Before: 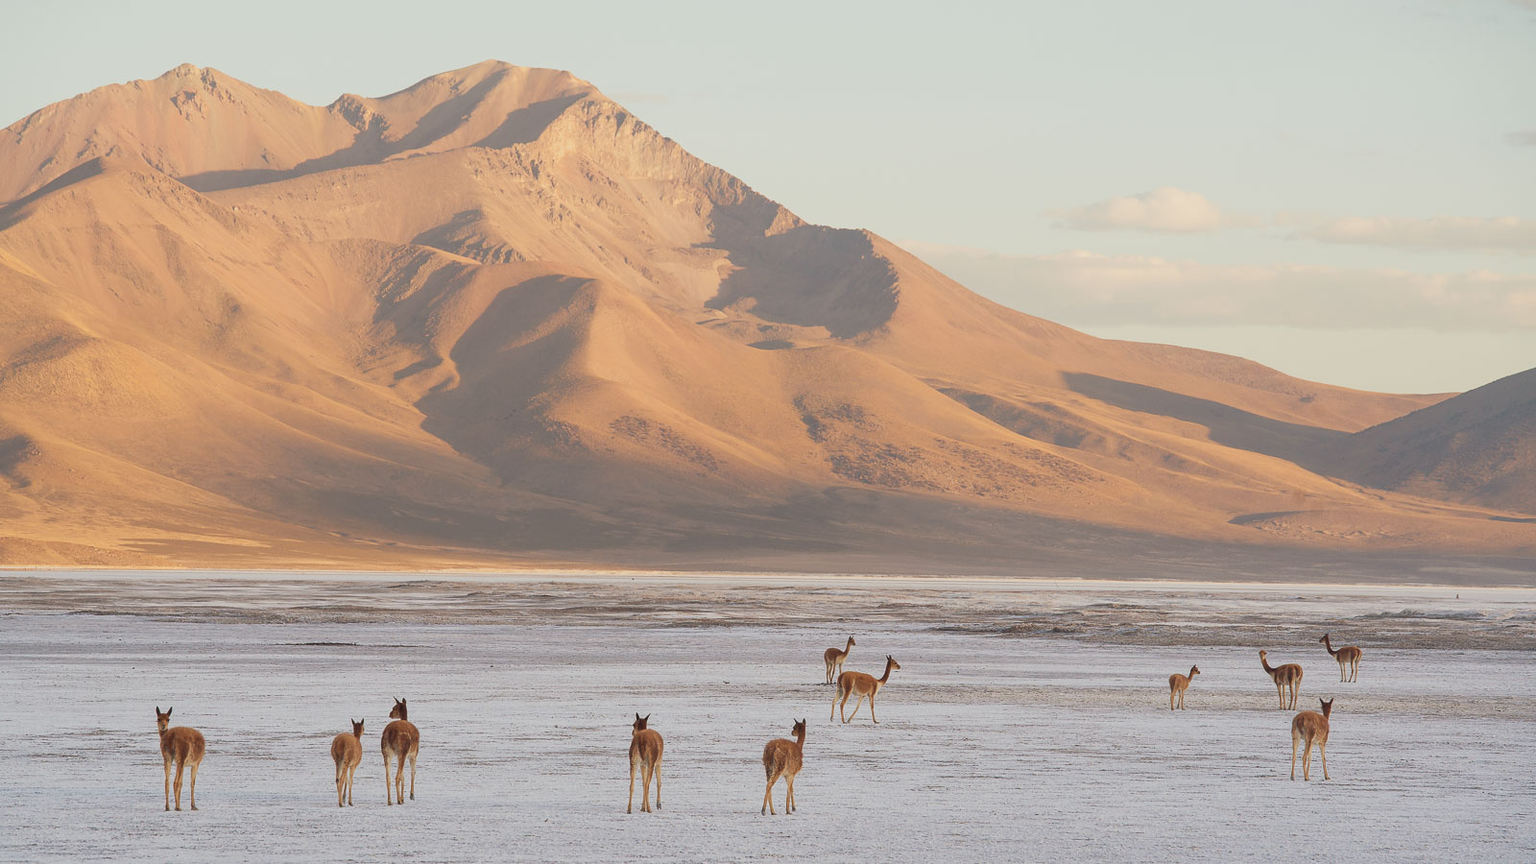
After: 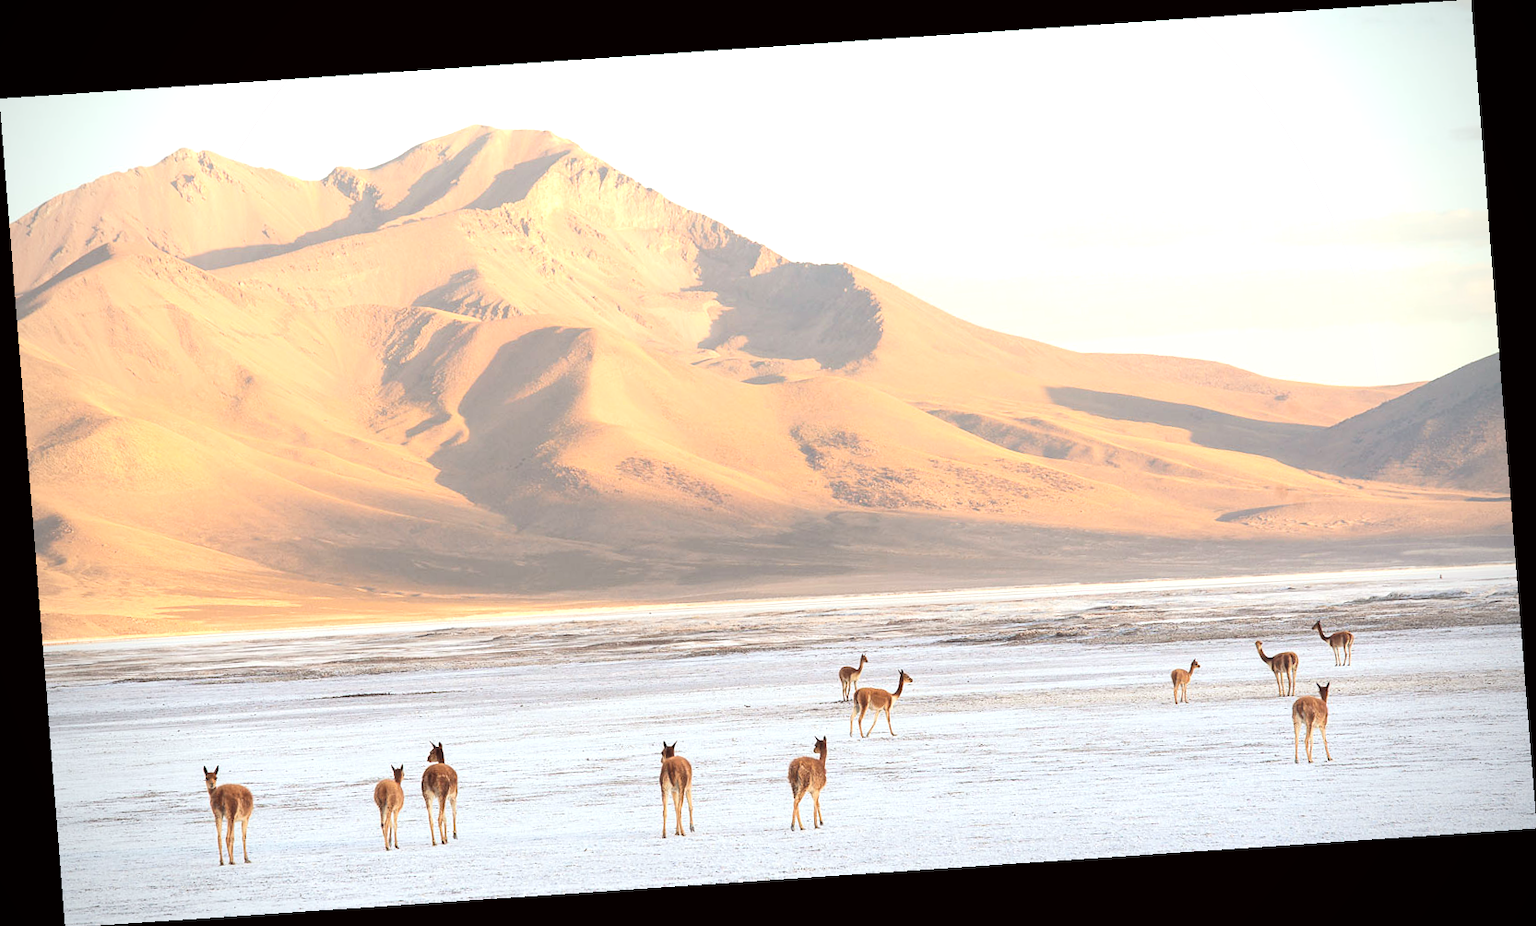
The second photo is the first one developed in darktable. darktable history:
rotate and perspective: rotation -4.2°, shear 0.006, automatic cropping off
color correction: highlights a* -2.73, highlights b* -2.09, shadows a* 2.41, shadows b* 2.73
tone curve: curves: ch0 [(0, 0) (0.118, 0.034) (0.182, 0.124) (0.265, 0.214) (0.504, 0.508) (0.783, 0.825) (1, 1)], color space Lab, linked channels, preserve colors none
exposure: exposure 0.921 EV, compensate highlight preservation false
vignetting: unbound false
